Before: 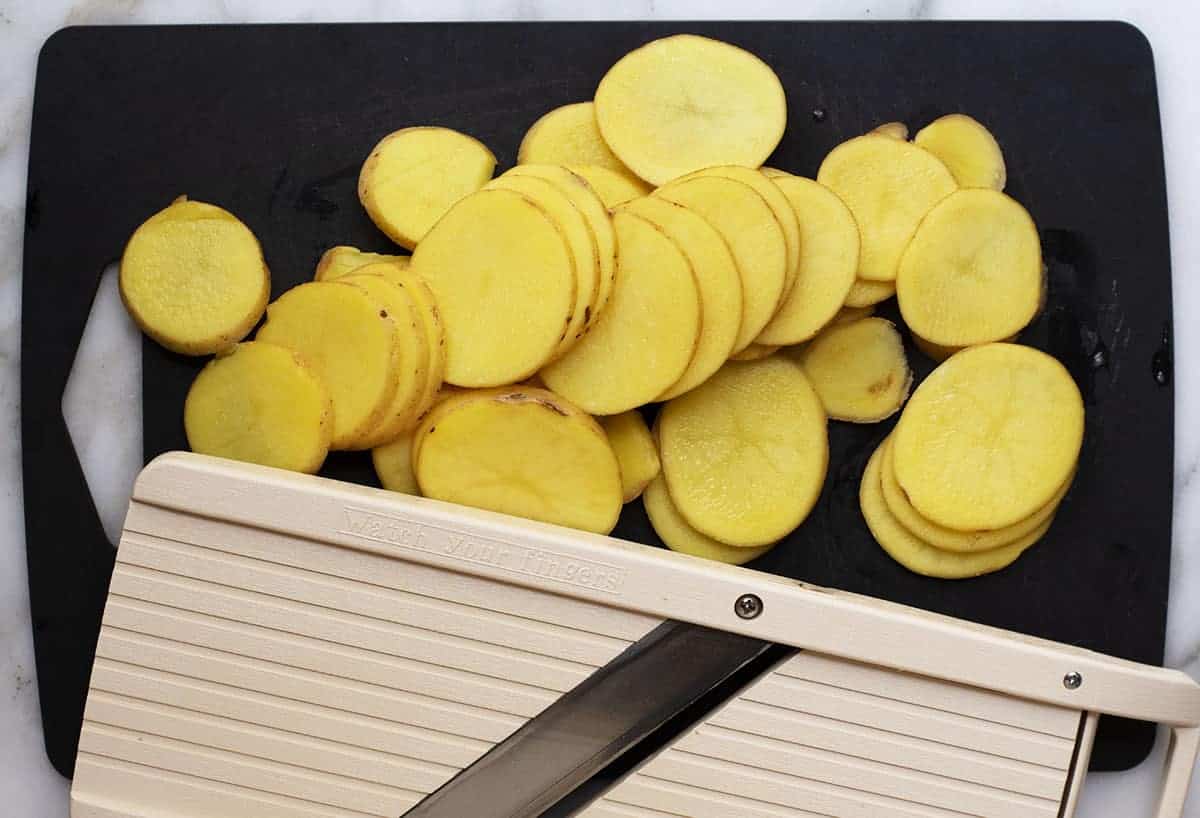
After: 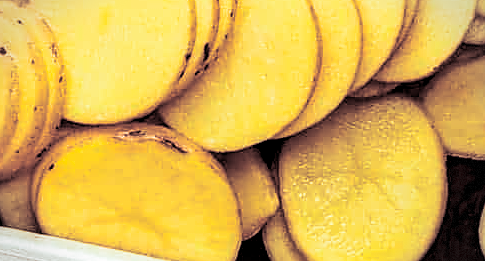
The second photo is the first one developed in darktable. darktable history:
split-toning: shadows › saturation 0.3, highlights › hue 180°, highlights › saturation 0.3, compress 0%
contrast brightness saturation: contrast 0.2, brightness 0.15, saturation 0.14
local contrast: highlights 60%, shadows 60%, detail 160%
sharpen: on, module defaults
crop: left 31.751%, top 32.172%, right 27.8%, bottom 35.83%
vignetting: fall-off start 91%, fall-off radius 39.39%, brightness -0.182, saturation -0.3, width/height ratio 1.219, shape 1.3, dithering 8-bit output, unbound false
